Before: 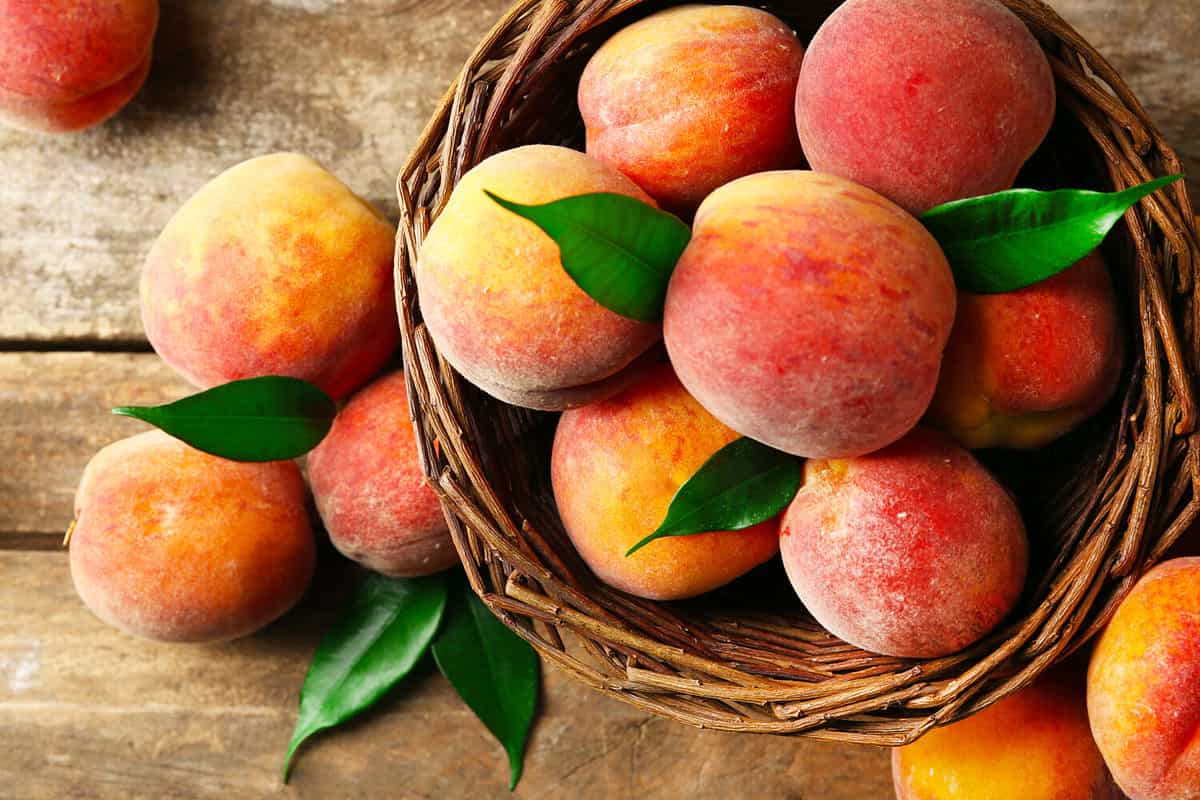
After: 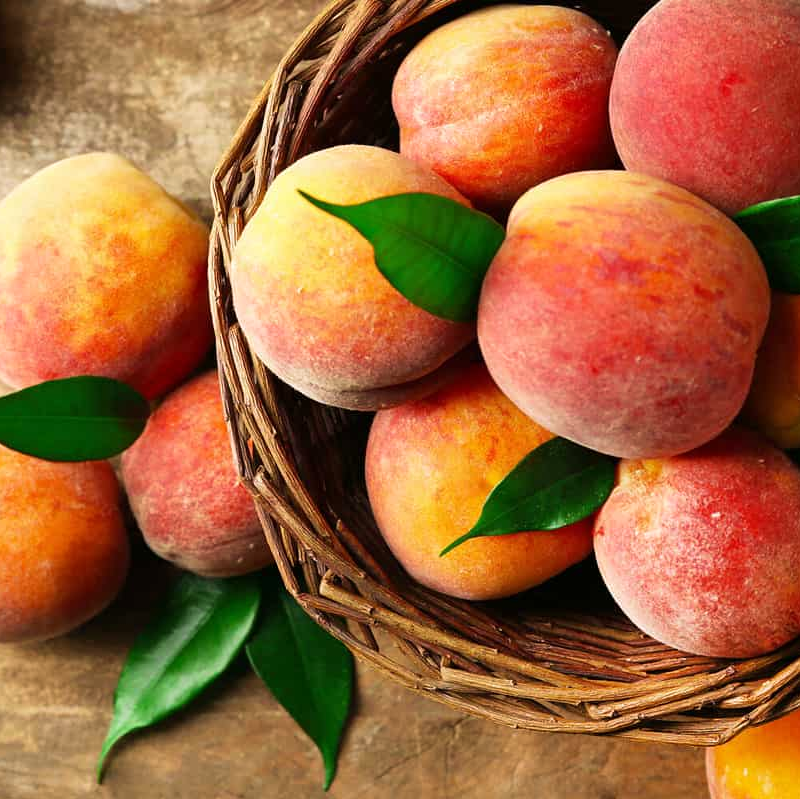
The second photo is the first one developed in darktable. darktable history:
velvia: on, module defaults
crop and rotate: left 15.546%, right 17.787%
